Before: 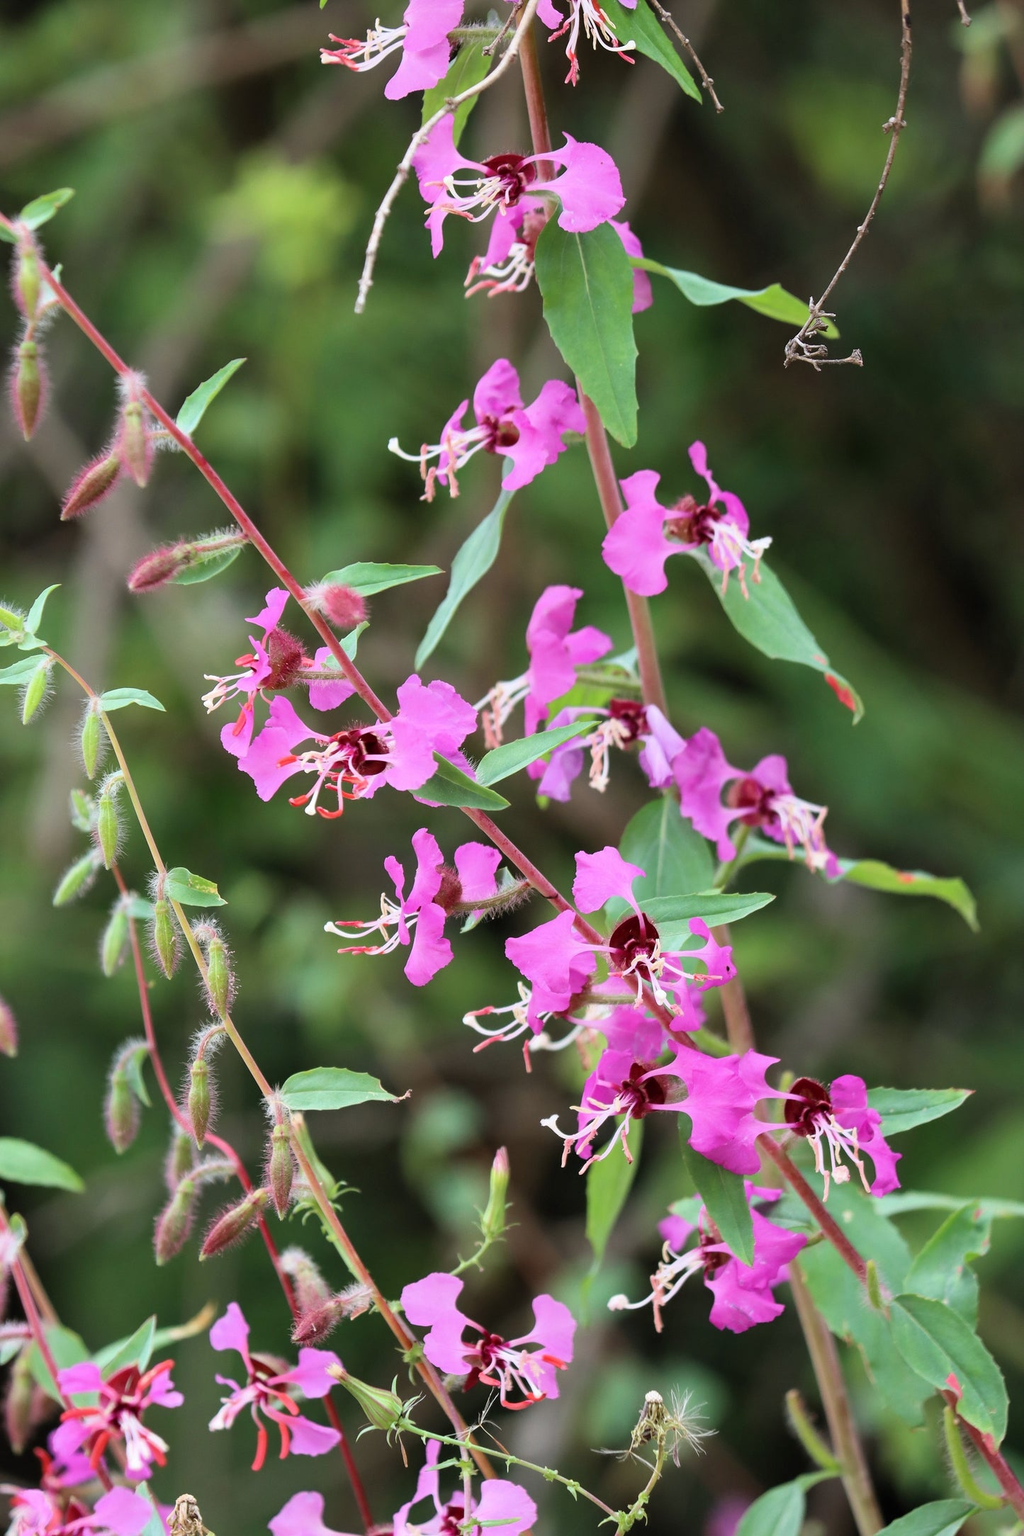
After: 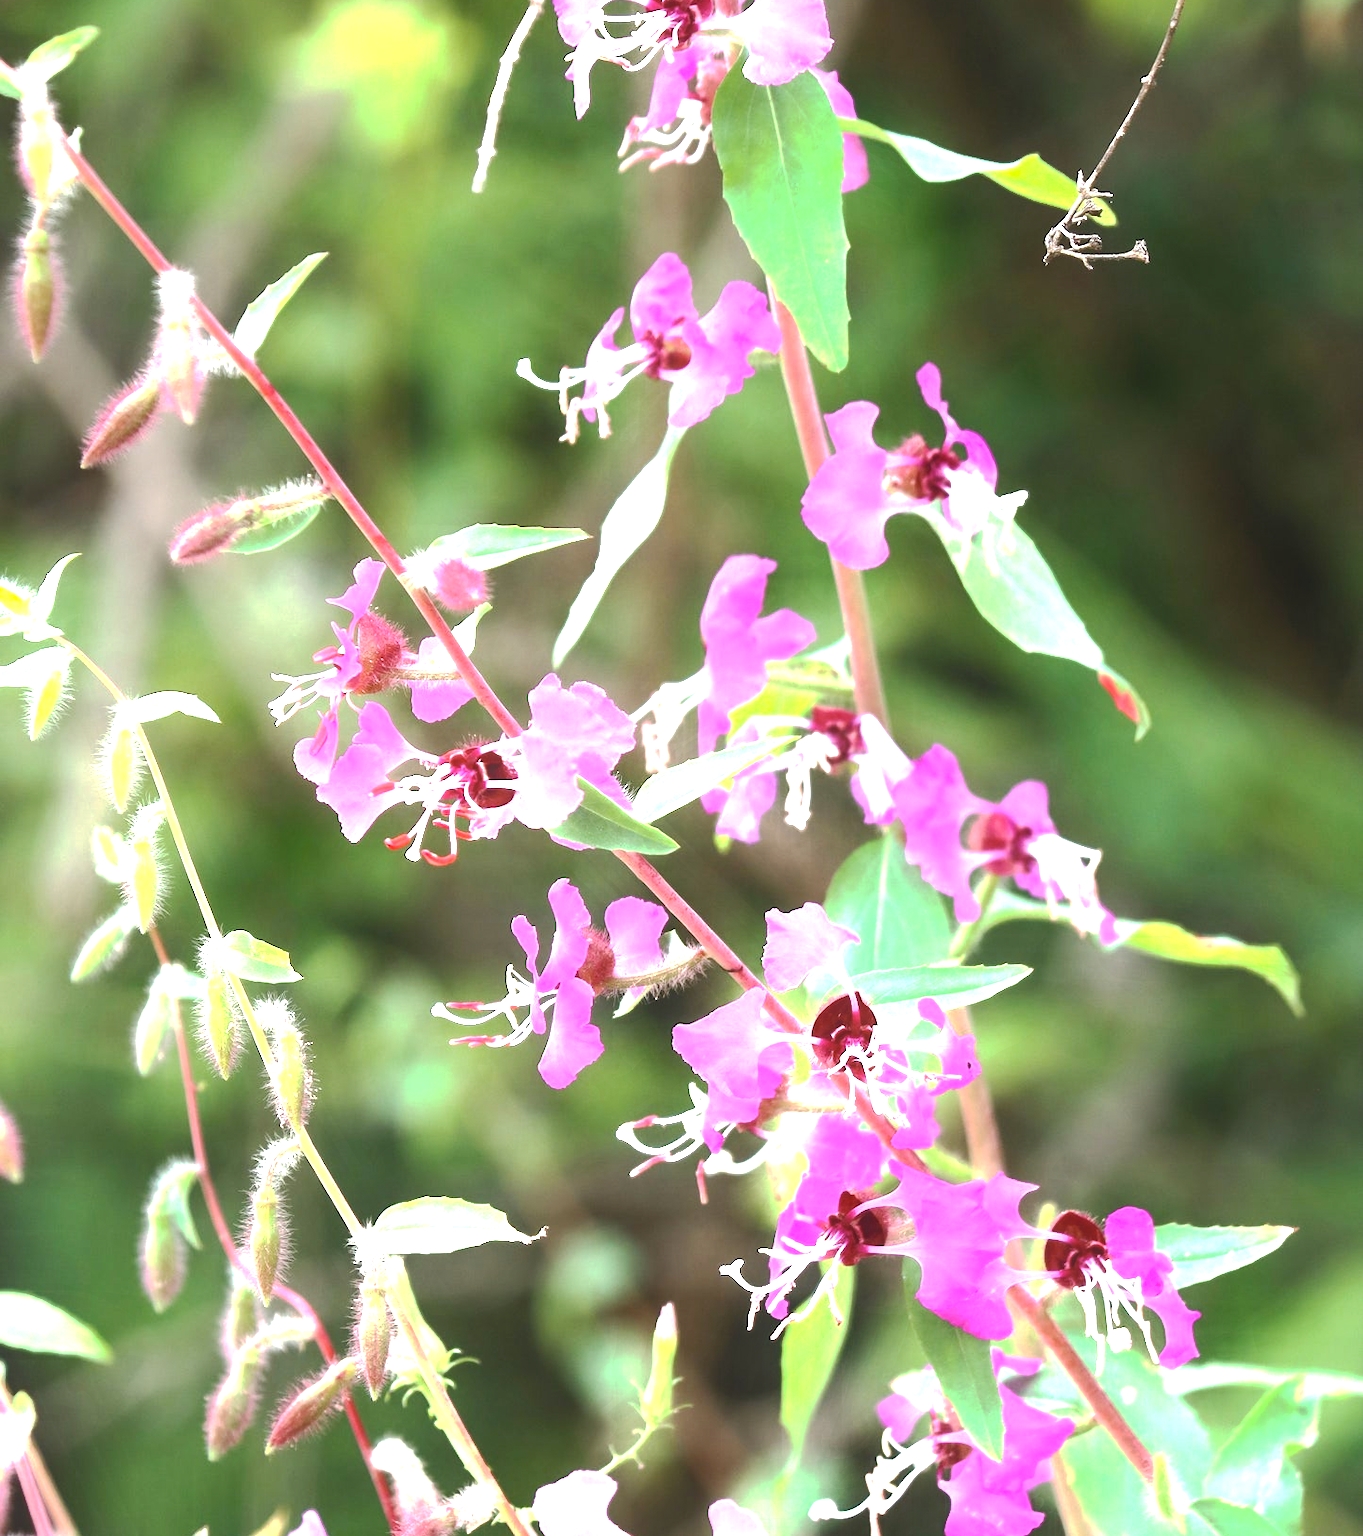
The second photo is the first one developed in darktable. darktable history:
contrast brightness saturation: contrast 0.009, saturation -0.051
contrast equalizer: y [[0.6 ×6], [0.55 ×6], [0 ×6], [0 ×6], [0 ×6]], mix -0.984
local contrast: detail 110%
color balance rgb: perceptual saturation grading › global saturation -0.1%, perceptual saturation grading › highlights -19.846%, perceptual saturation grading › shadows 19.963%, perceptual brilliance grading › highlights 47.204%, perceptual brilliance grading › mid-tones 22.244%, perceptual brilliance grading › shadows -6.637%, global vibrance 20%
exposure: black level correction 0.001, exposure 0.5 EV, compensate highlight preservation false
crop: top 11.015%, bottom 13.882%
base curve: curves: ch0 [(0, 0) (0.235, 0.266) (0.503, 0.496) (0.786, 0.72) (1, 1)], preserve colors none
